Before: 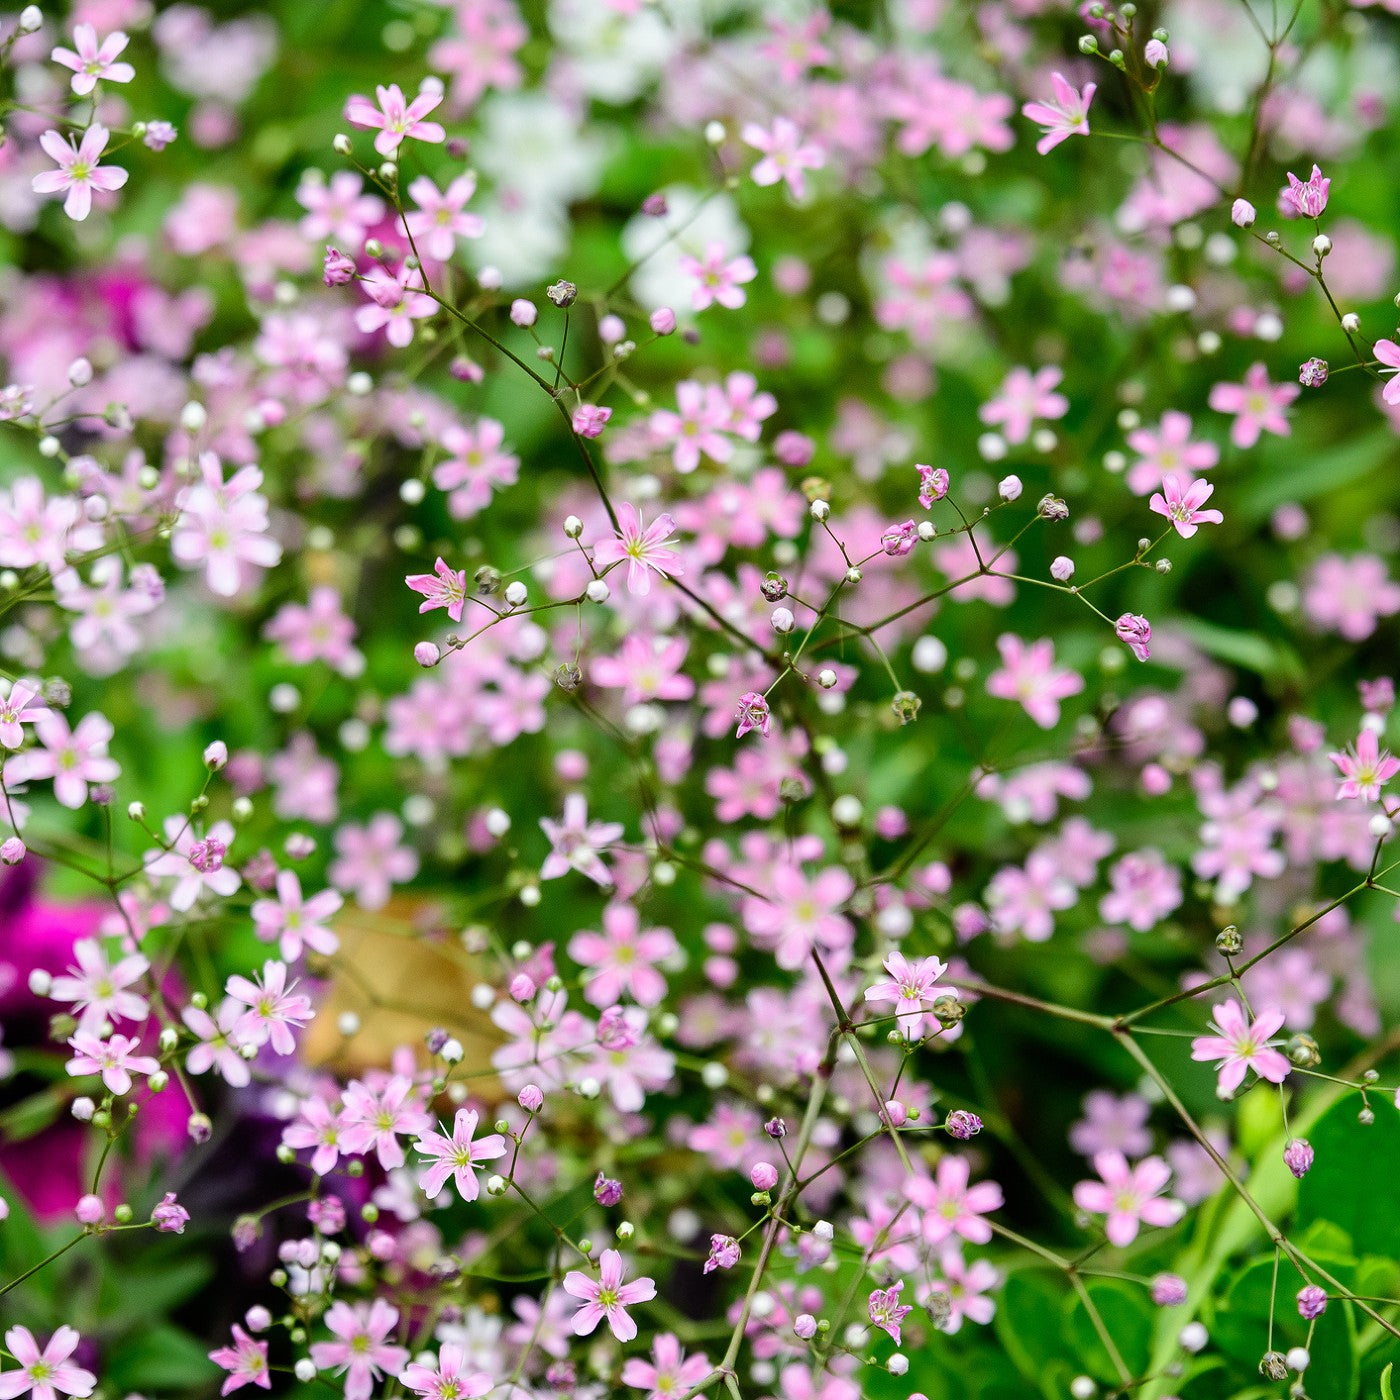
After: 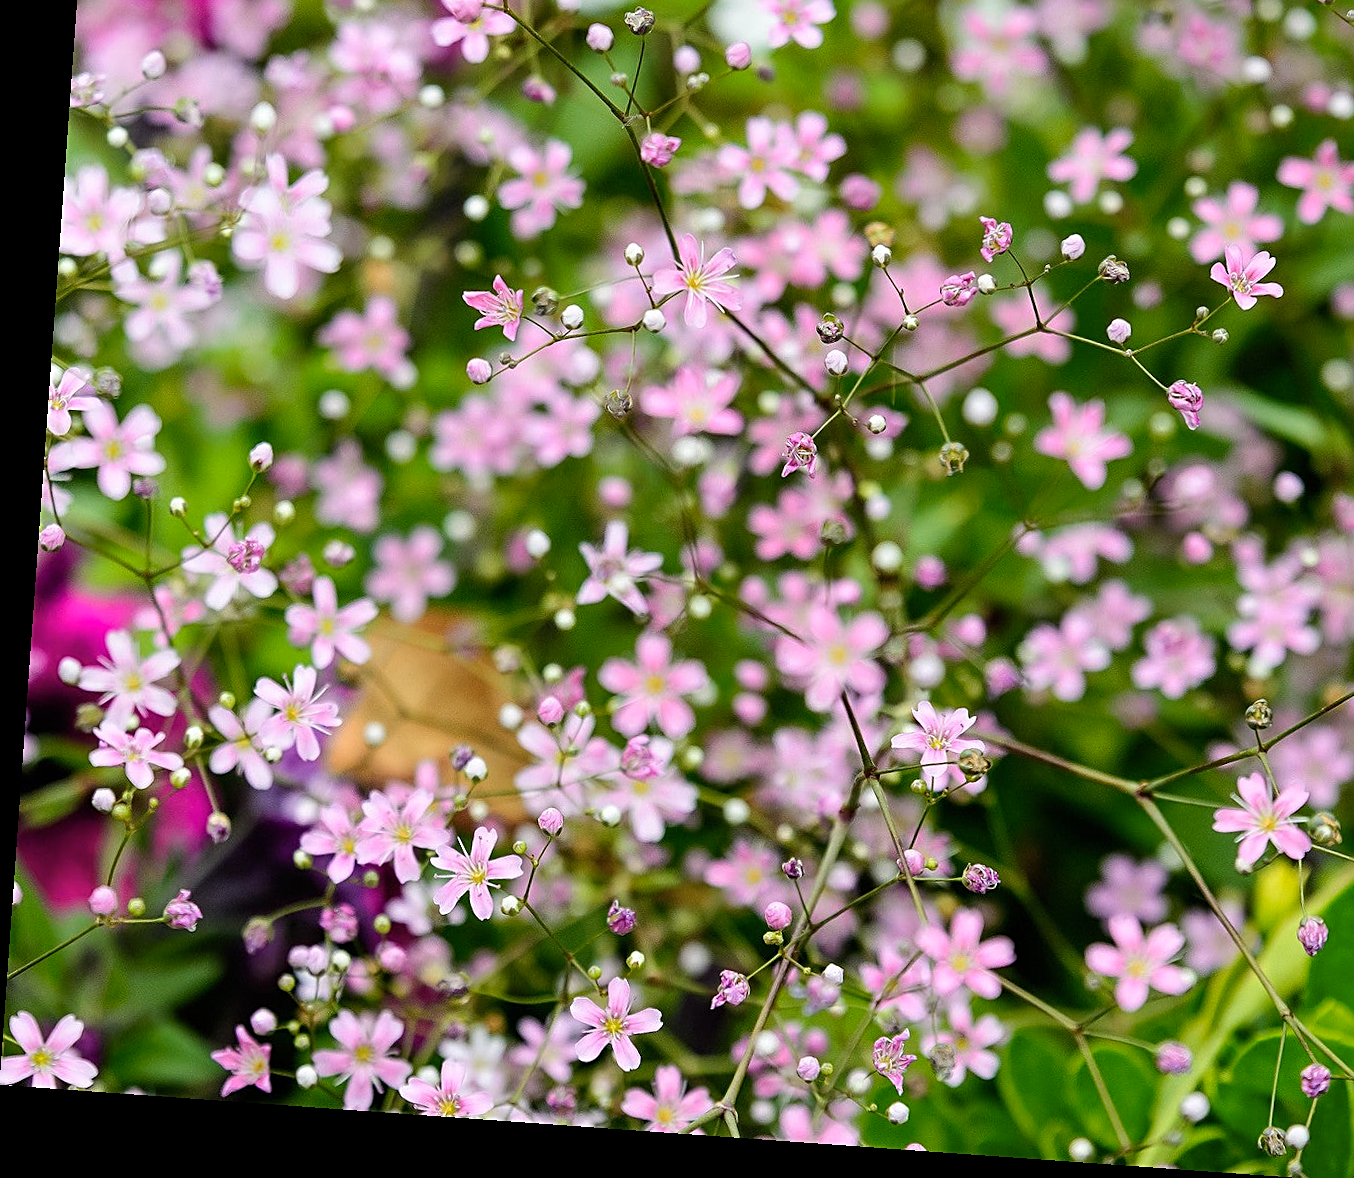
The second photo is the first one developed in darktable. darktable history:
crop: top 20.916%, right 9.437%, bottom 0.316%
rotate and perspective: rotation 4.1°, automatic cropping off
sharpen: on, module defaults
color zones: curves: ch1 [(0, 0.455) (0.063, 0.455) (0.286, 0.495) (0.429, 0.5) (0.571, 0.5) (0.714, 0.5) (0.857, 0.5) (1, 0.455)]; ch2 [(0, 0.532) (0.063, 0.521) (0.233, 0.447) (0.429, 0.489) (0.571, 0.5) (0.714, 0.5) (0.857, 0.5) (1, 0.532)]
tone equalizer: on, module defaults
